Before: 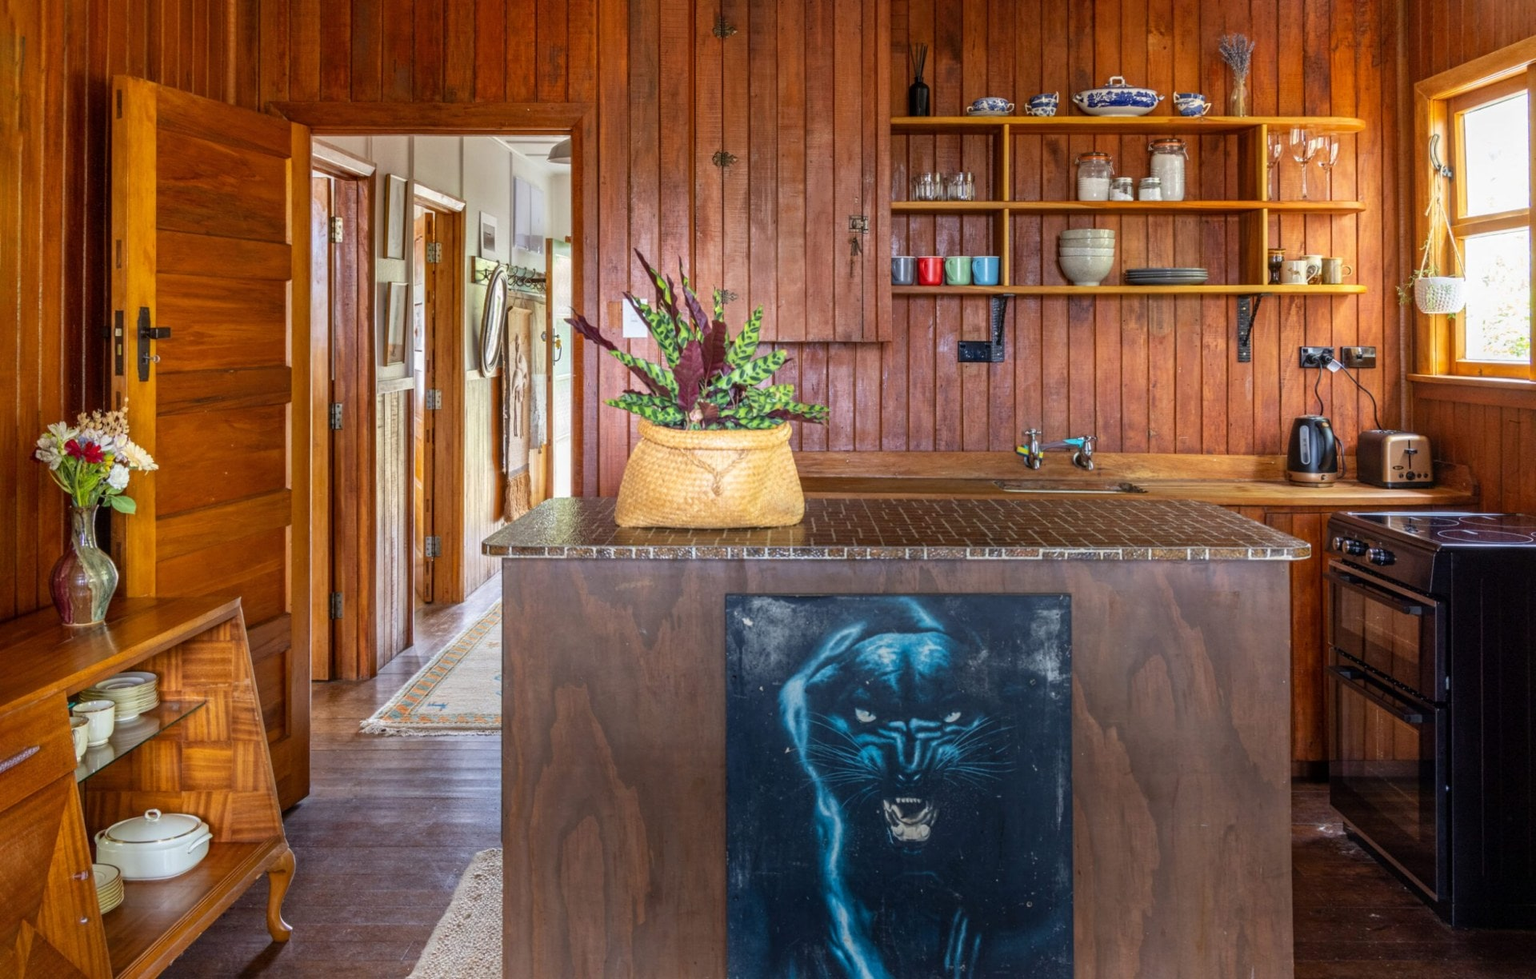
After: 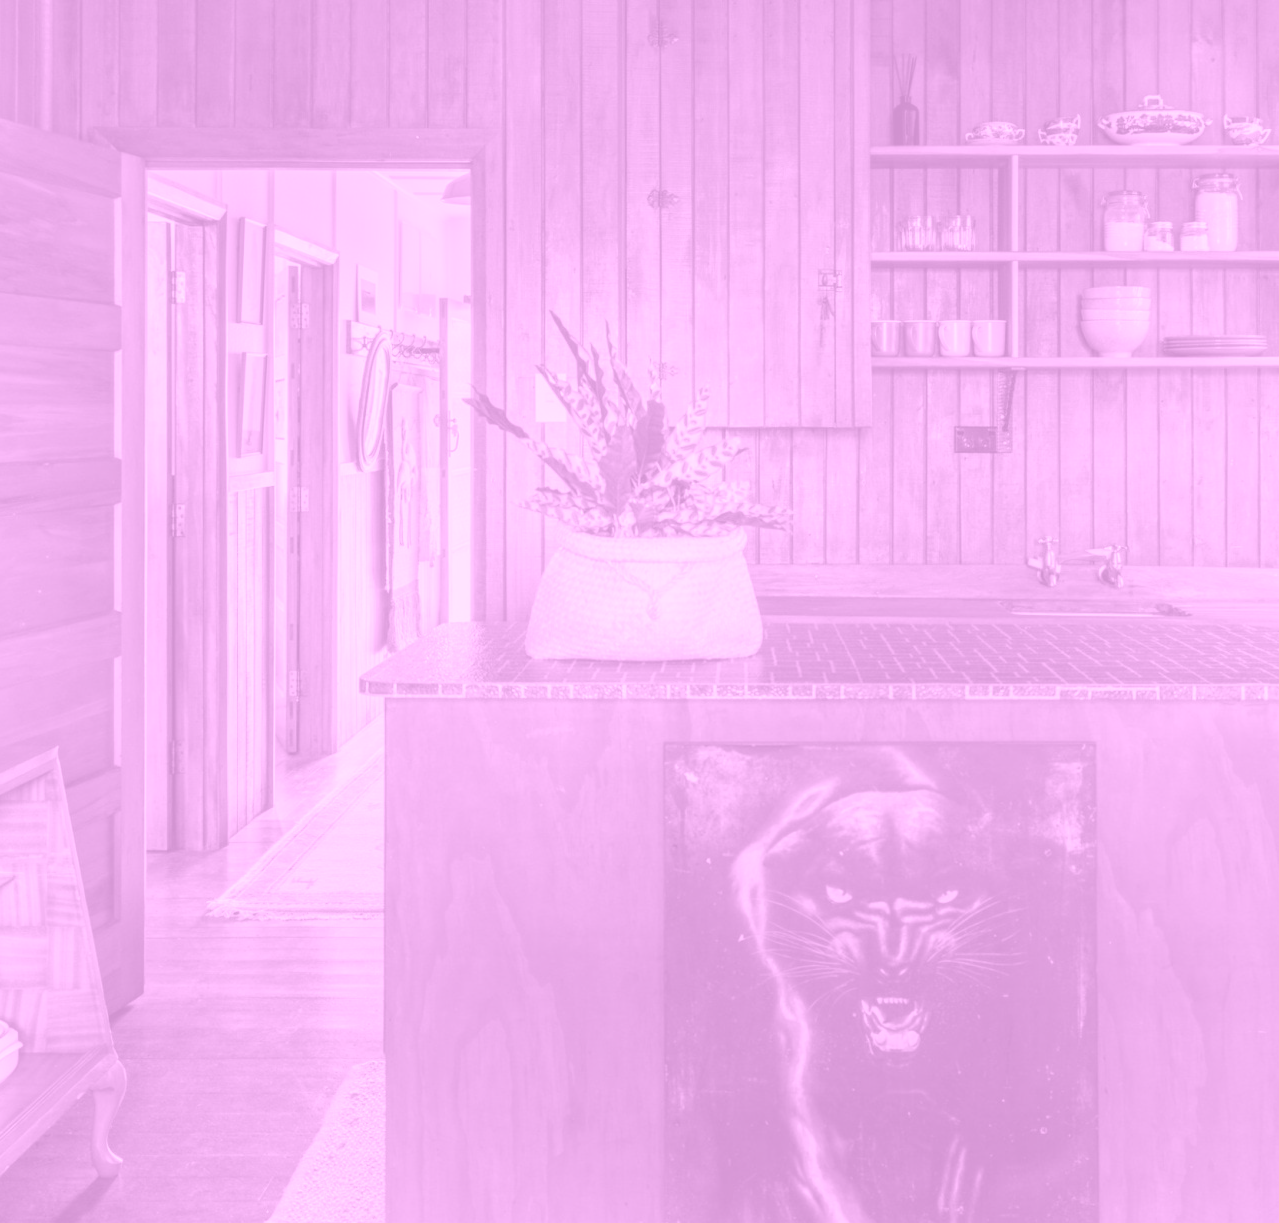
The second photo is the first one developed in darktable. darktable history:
colorize: hue 331.2°, saturation 75%, source mix 30.28%, lightness 70.52%, version 1
crop and rotate: left 12.673%, right 20.66%
